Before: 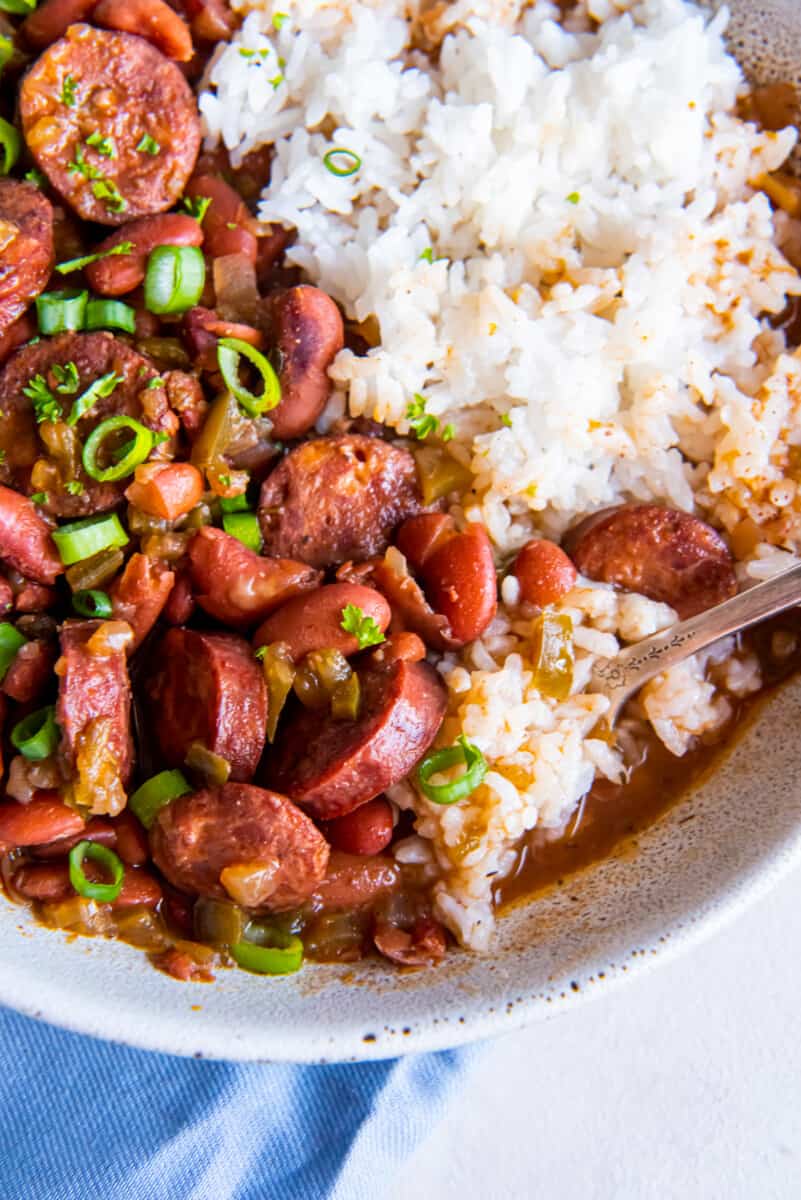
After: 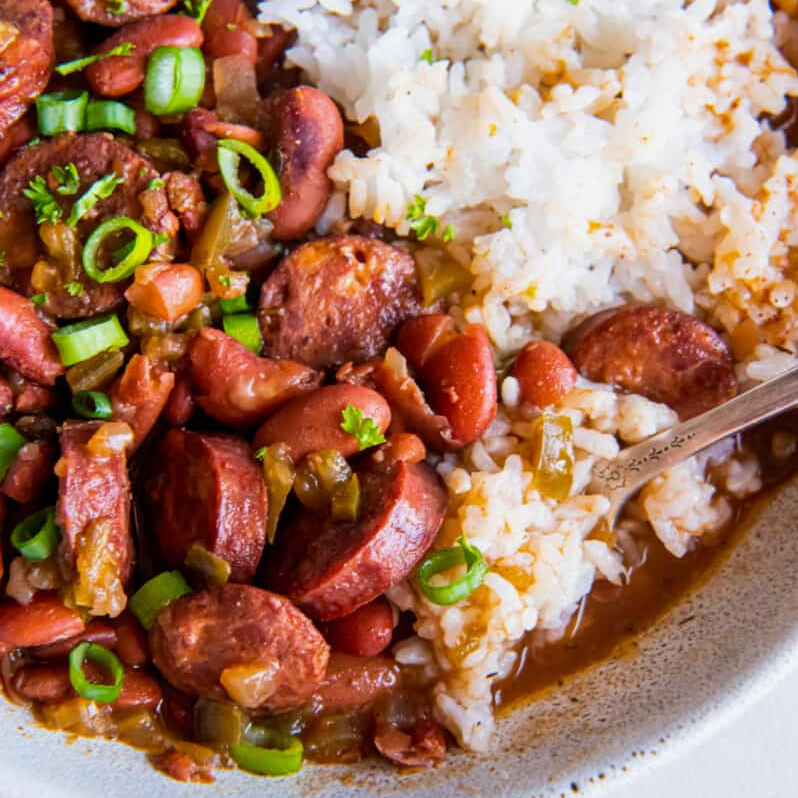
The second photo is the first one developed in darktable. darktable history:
exposure: exposure -0.109 EV, compensate exposure bias true, compensate highlight preservation false
crop: top 16.66%, bottom 16.778%
